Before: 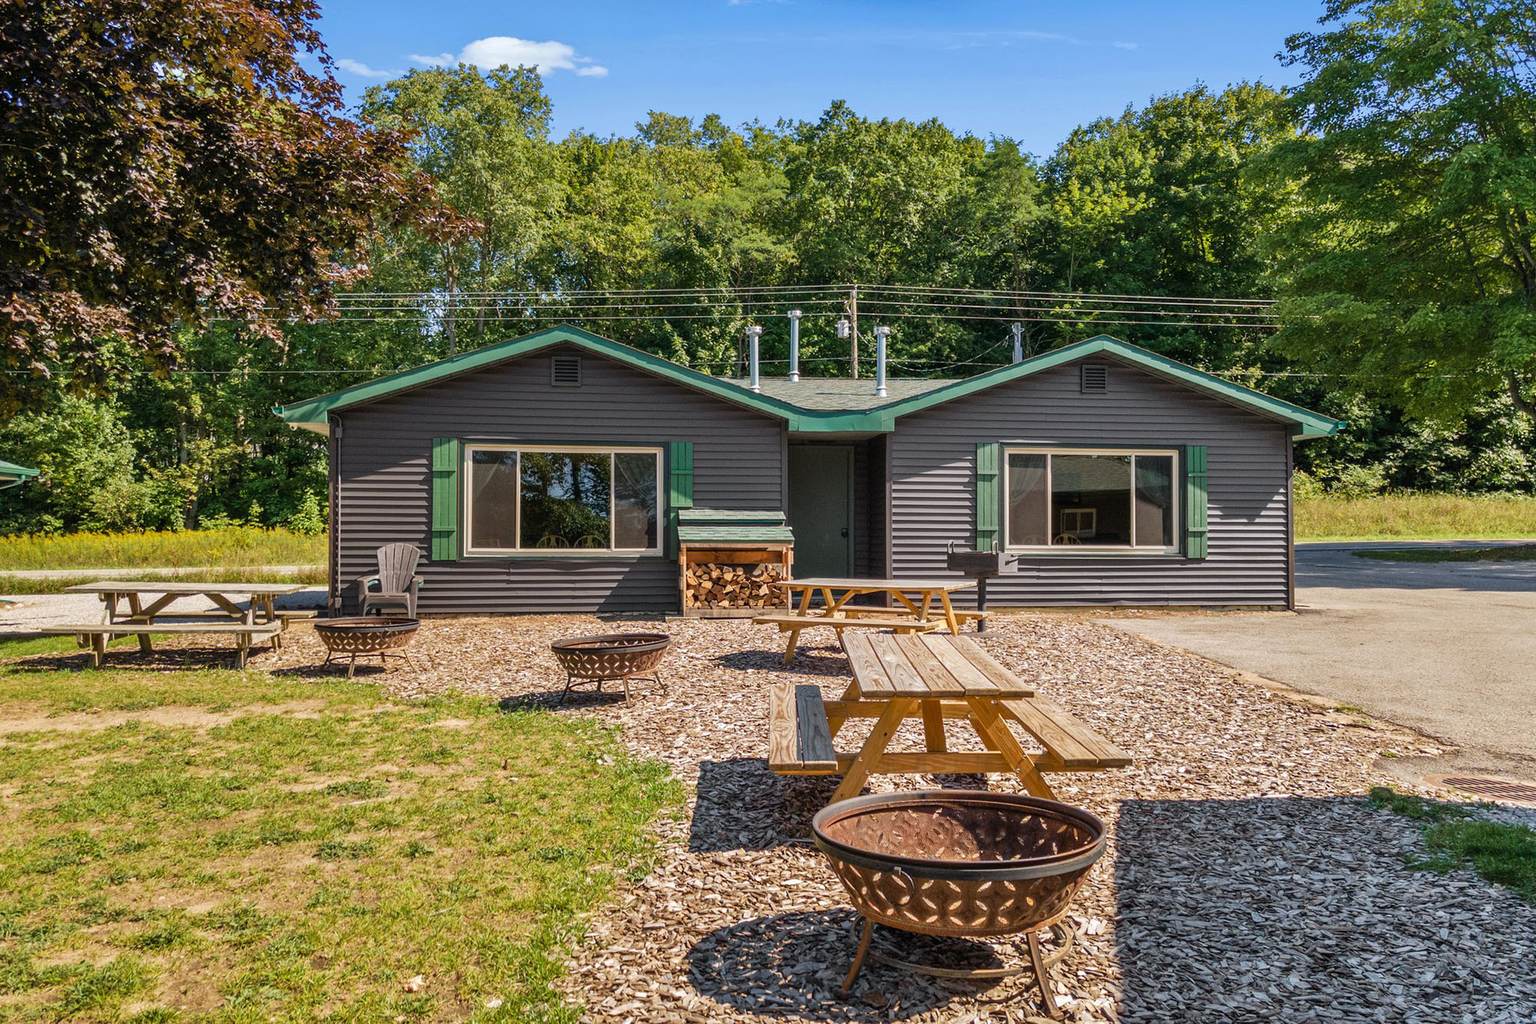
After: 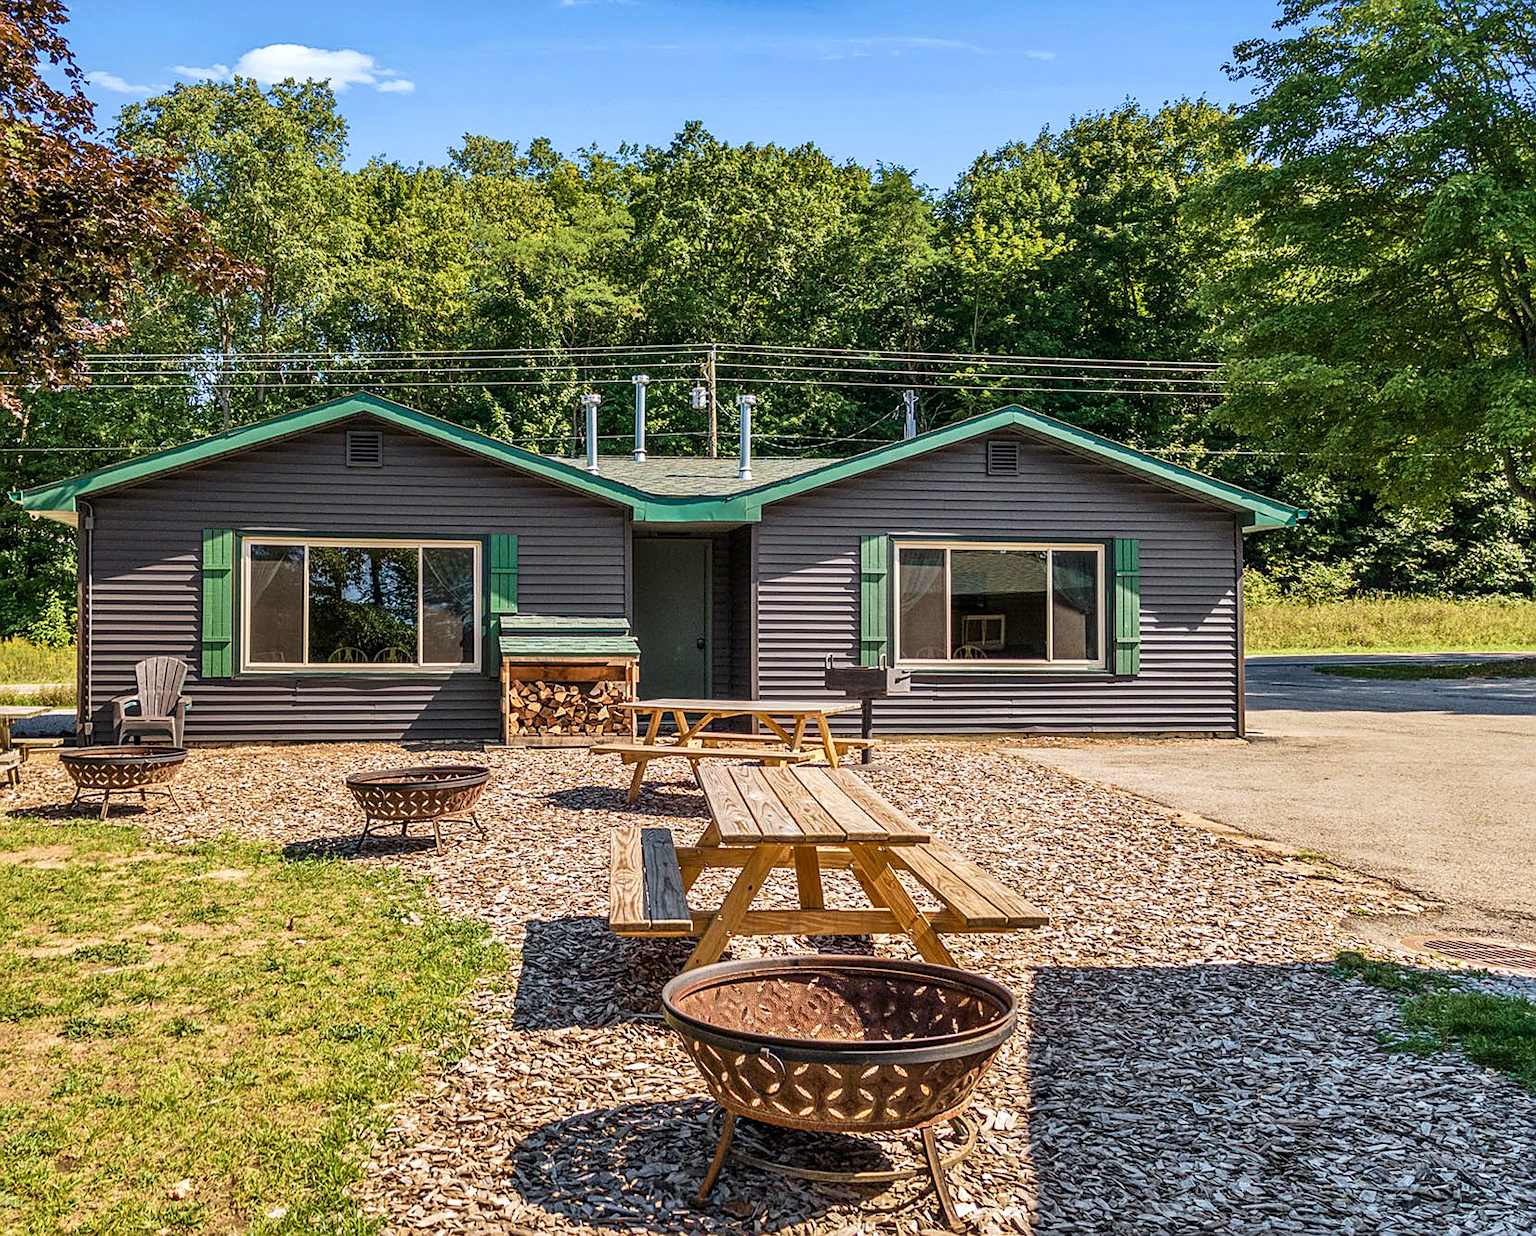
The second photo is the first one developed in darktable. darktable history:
crop: left 17.272%, bottom 0.017%
local contrast: on, module defaults
velvia: on, module defaults
sharpen: on, module defaults
contrast brightness saturation: contrast 0.146, brightness 0.045
